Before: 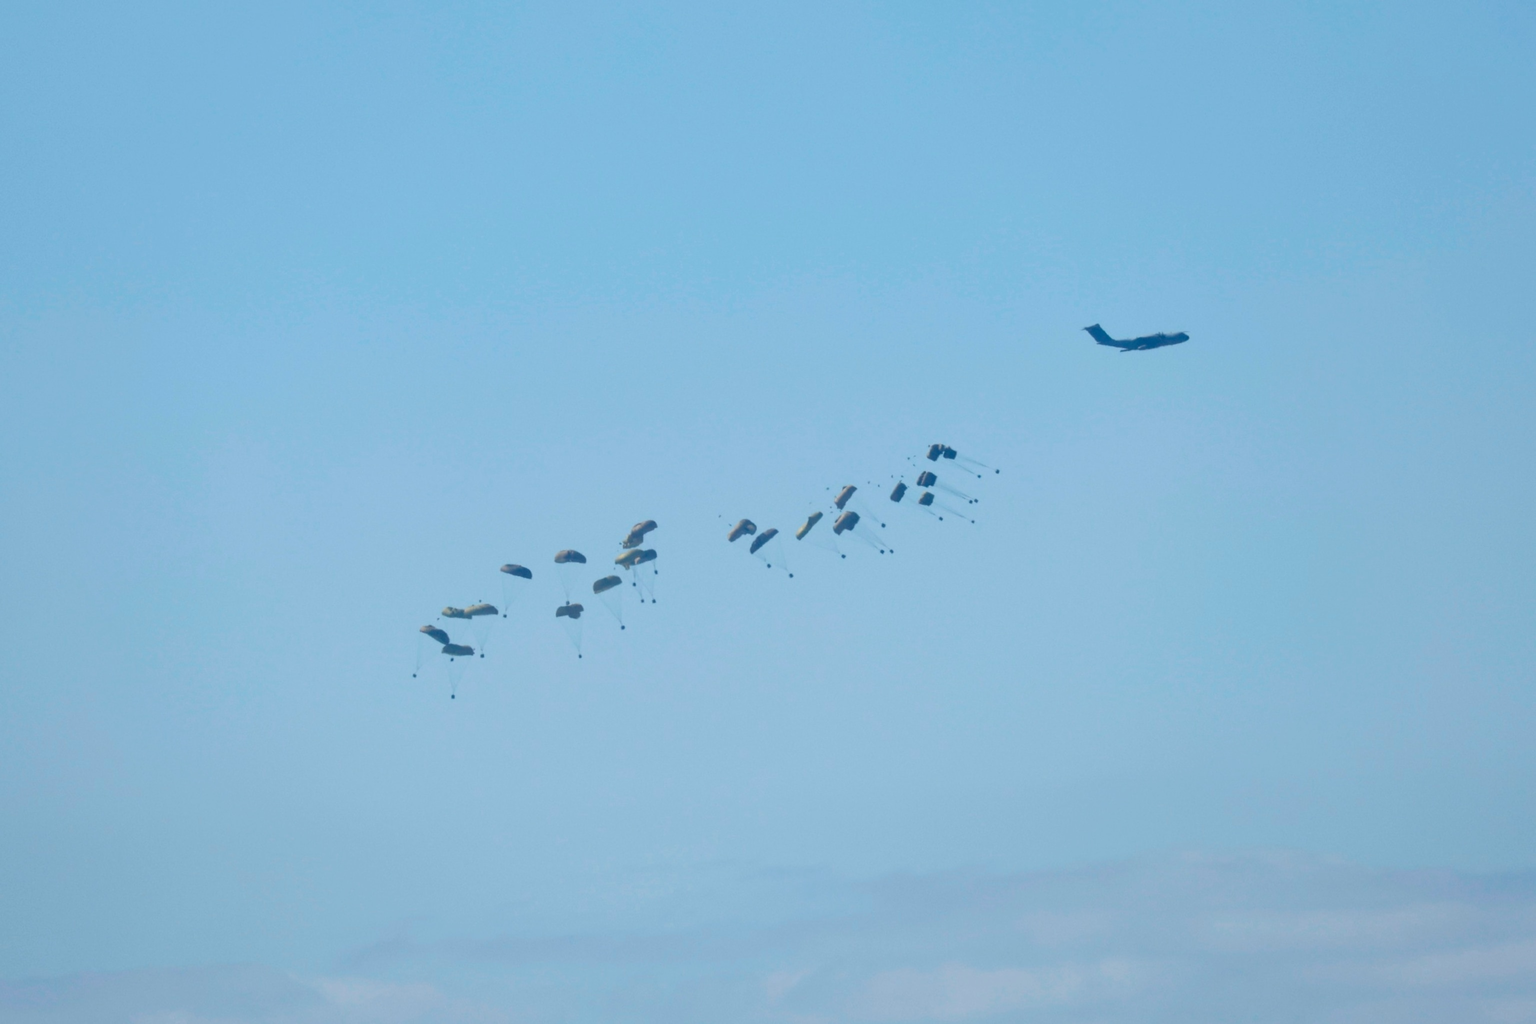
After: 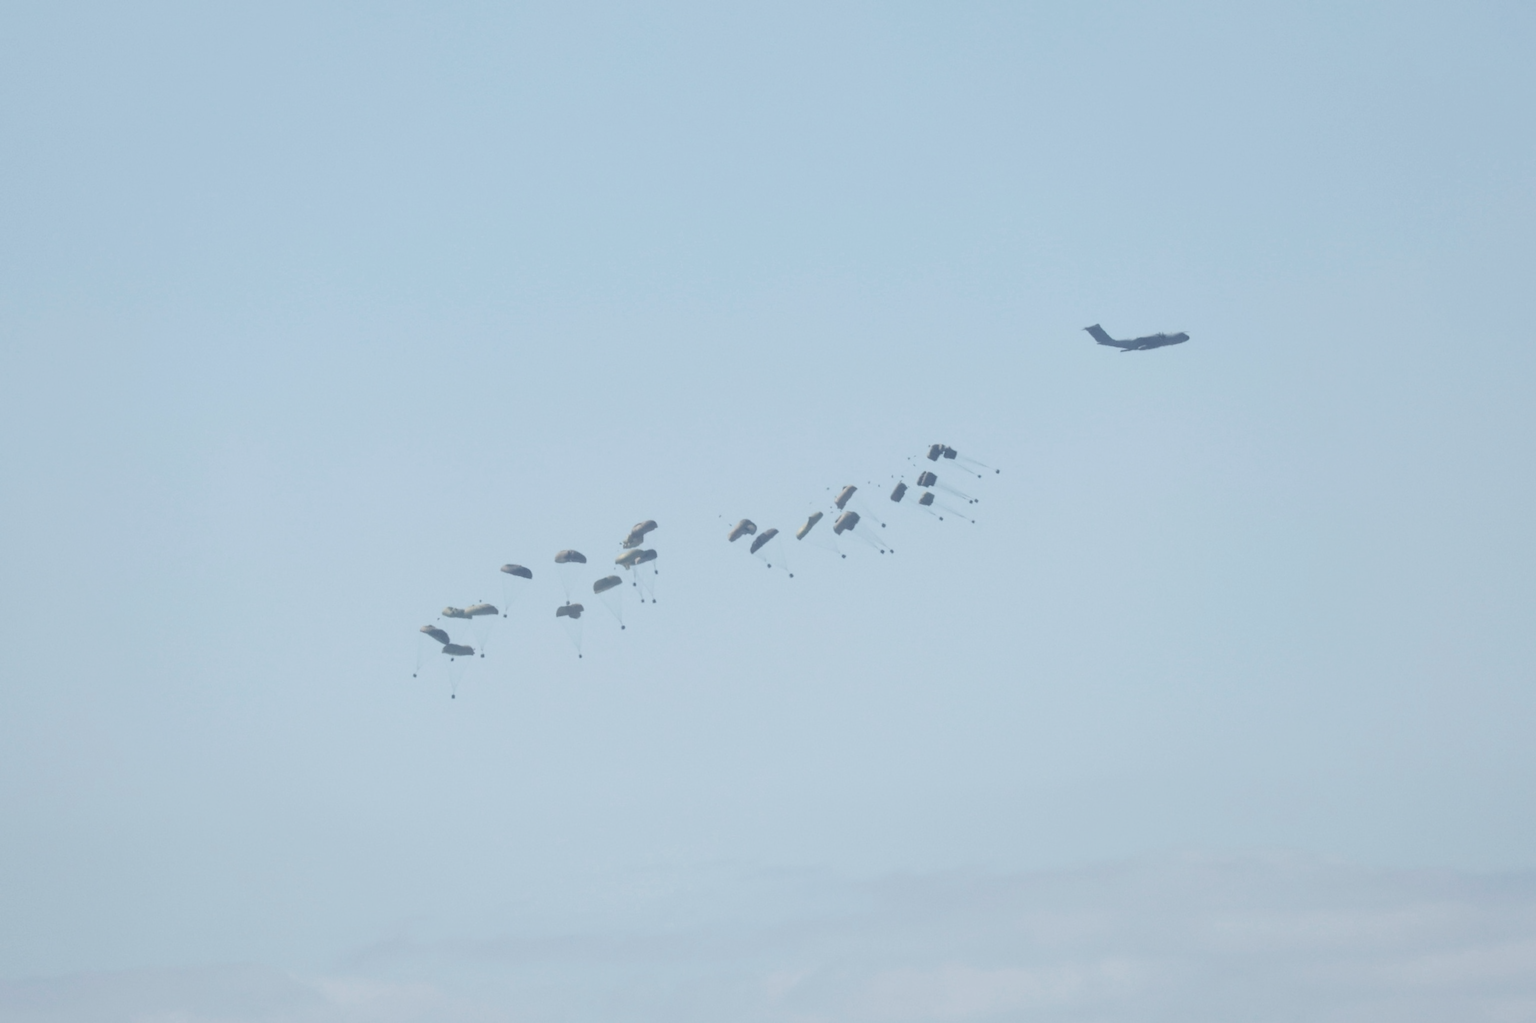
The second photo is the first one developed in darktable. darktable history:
contrast brightness saturation: brightness 0.188, saturation -0.5
